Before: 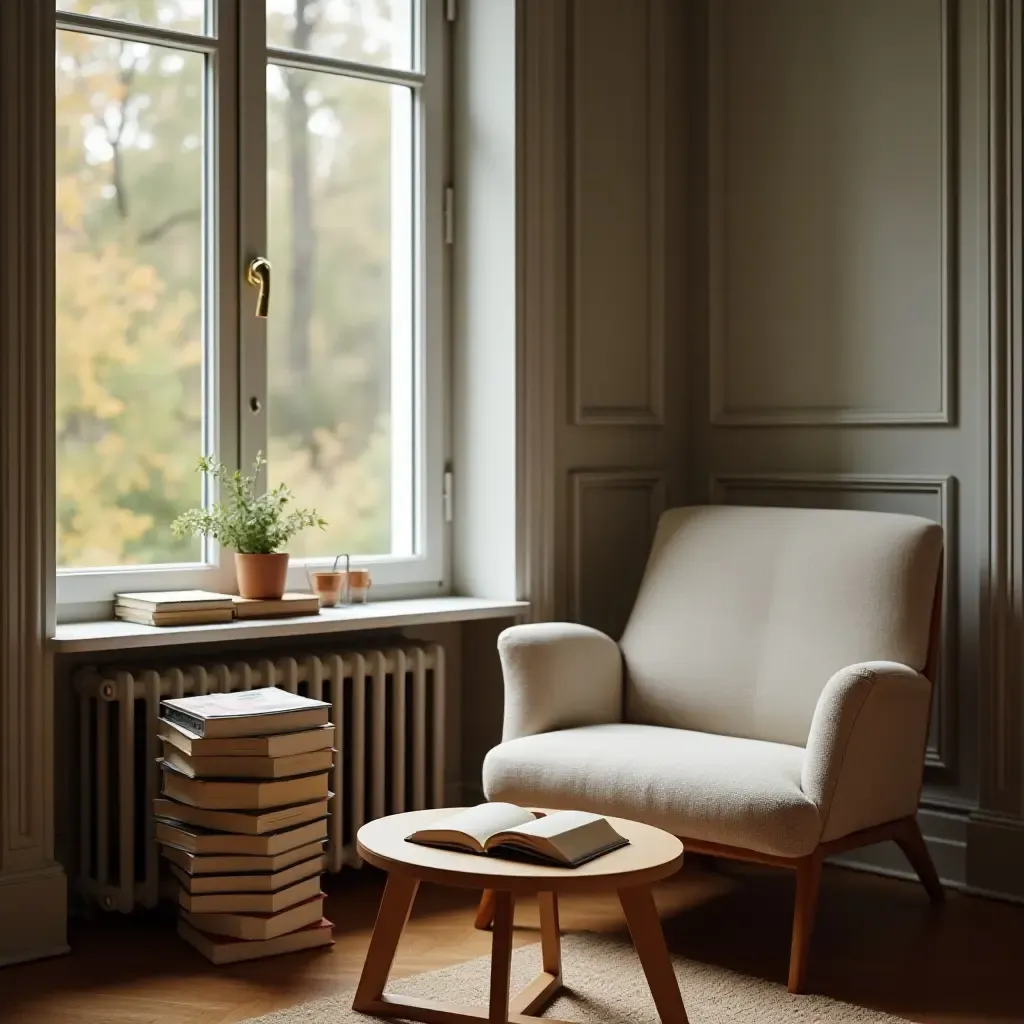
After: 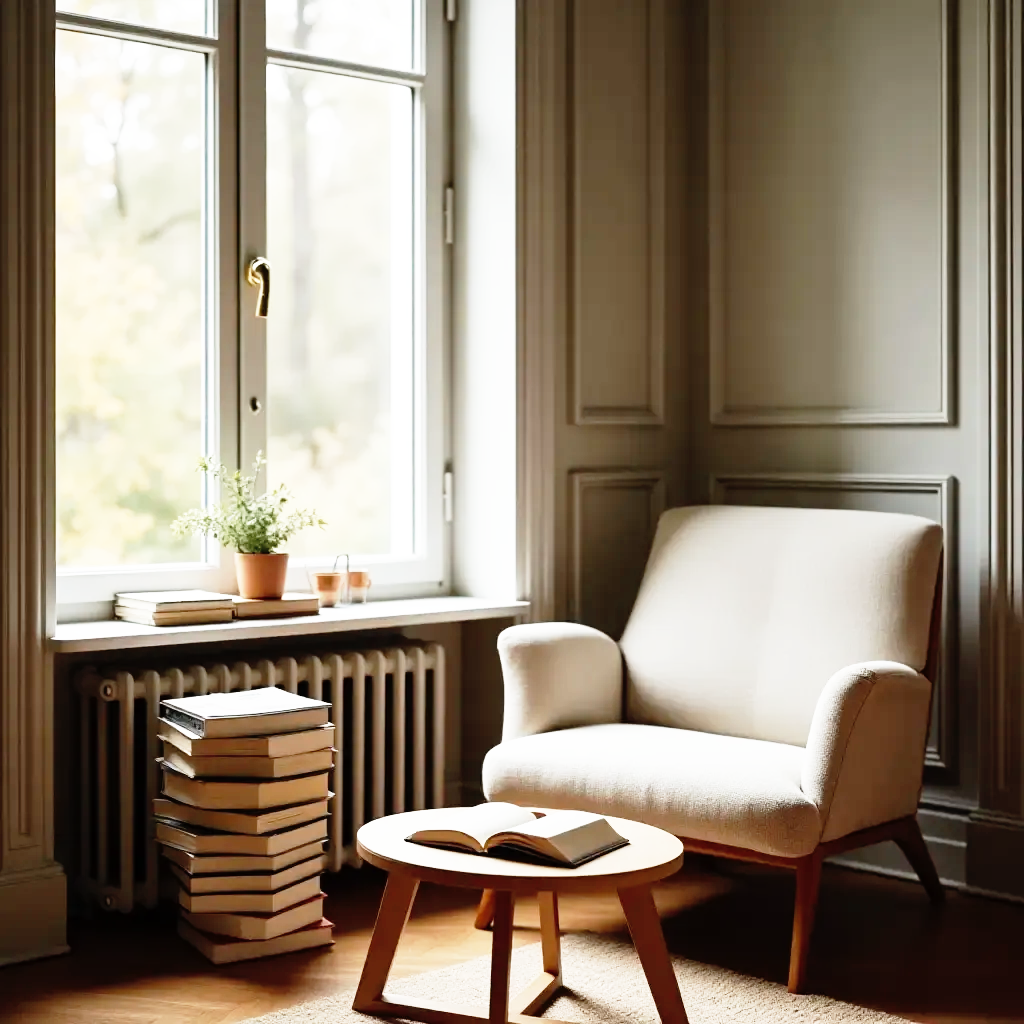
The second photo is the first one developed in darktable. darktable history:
base curve: curves: ch0 [(0, 0) (0.012, 0.01) (0.073, 0.168) (0.31, 0.711) (0.645, 0.957) (1, 1)], preserve colors none
color zones: curves: ch0 [(0, 0.5) (0.143, 0.5) (0.286, 0.5) (0.429, 0.504) (0.571, 0.5) (0.714, 0.509) (0.857, 0.5) (1, 0.5)]; ch1 [(0, 0.425) (0.143, 0.425) (0.286, 0.375) (0.429, 0.405) (0.571, 0.5) (0.714, 0.47) (0.857, 0.425) (1, 0.435)]; ch2 [(0, 0.5) (0.143, 0.5) (0.286, 0.5) (0.429, 0.517) (0.571, 0.5) (0.714, 0.51) (0.857, 0.5) (1, 0.5)]
